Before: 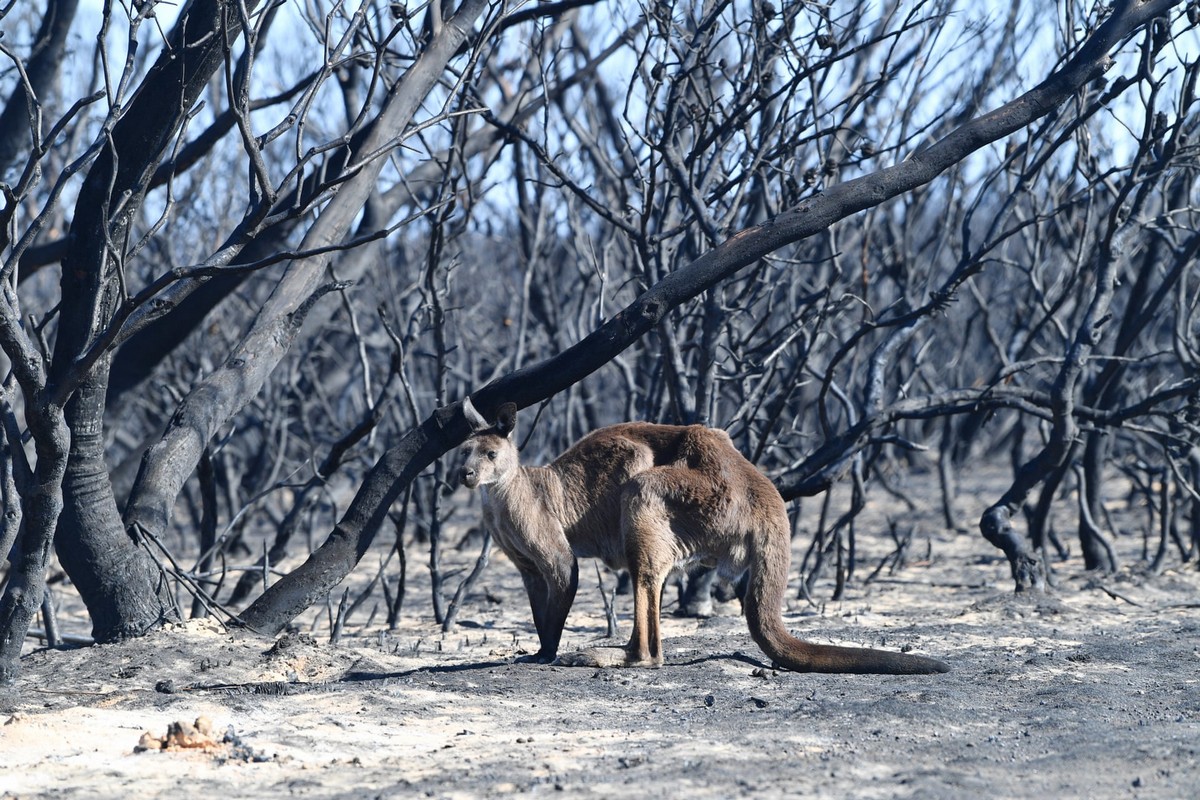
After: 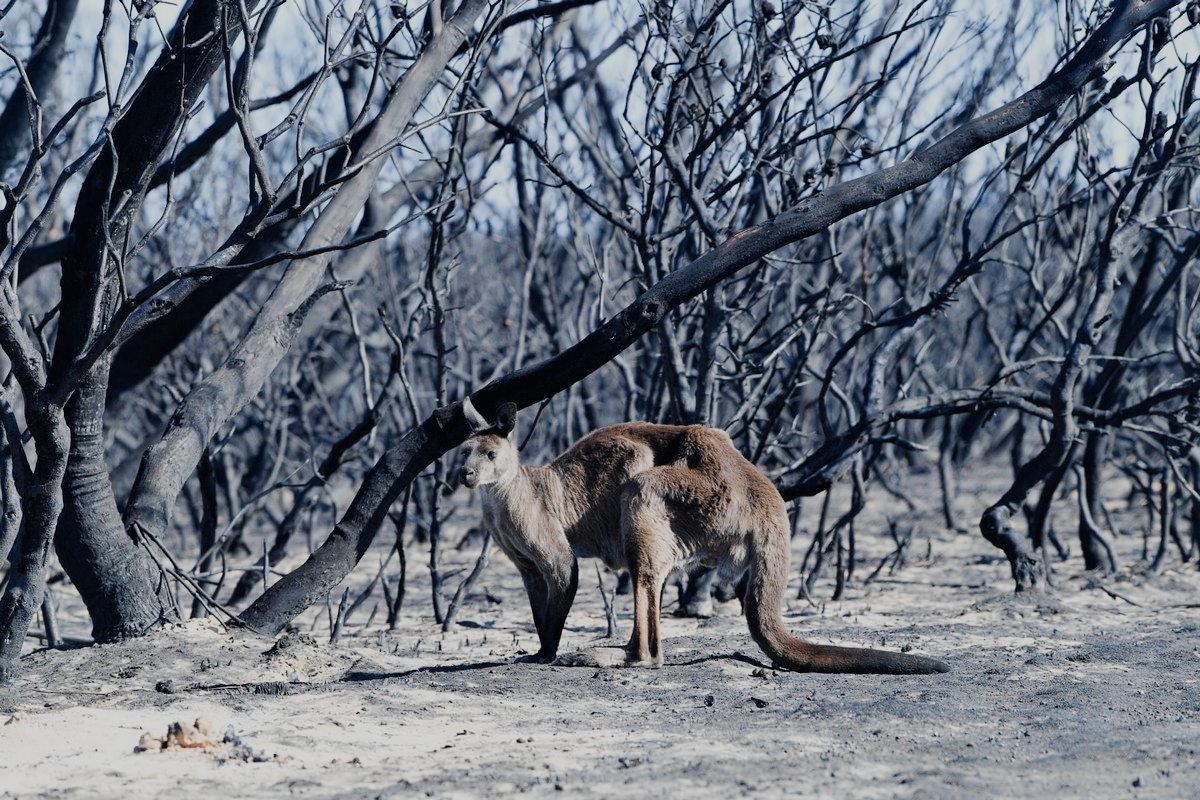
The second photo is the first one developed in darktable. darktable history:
filmic rgb: black relative exposure -7.65 EV, white relative exposure 4.56 EV, threshold 3 EV, hardness 3.61, add noise in highlights 0, preserve chrominance no, color science v3 (2019), use custom middle-gray values true, contrast in highlights soft, enable highlight reconstruction true
